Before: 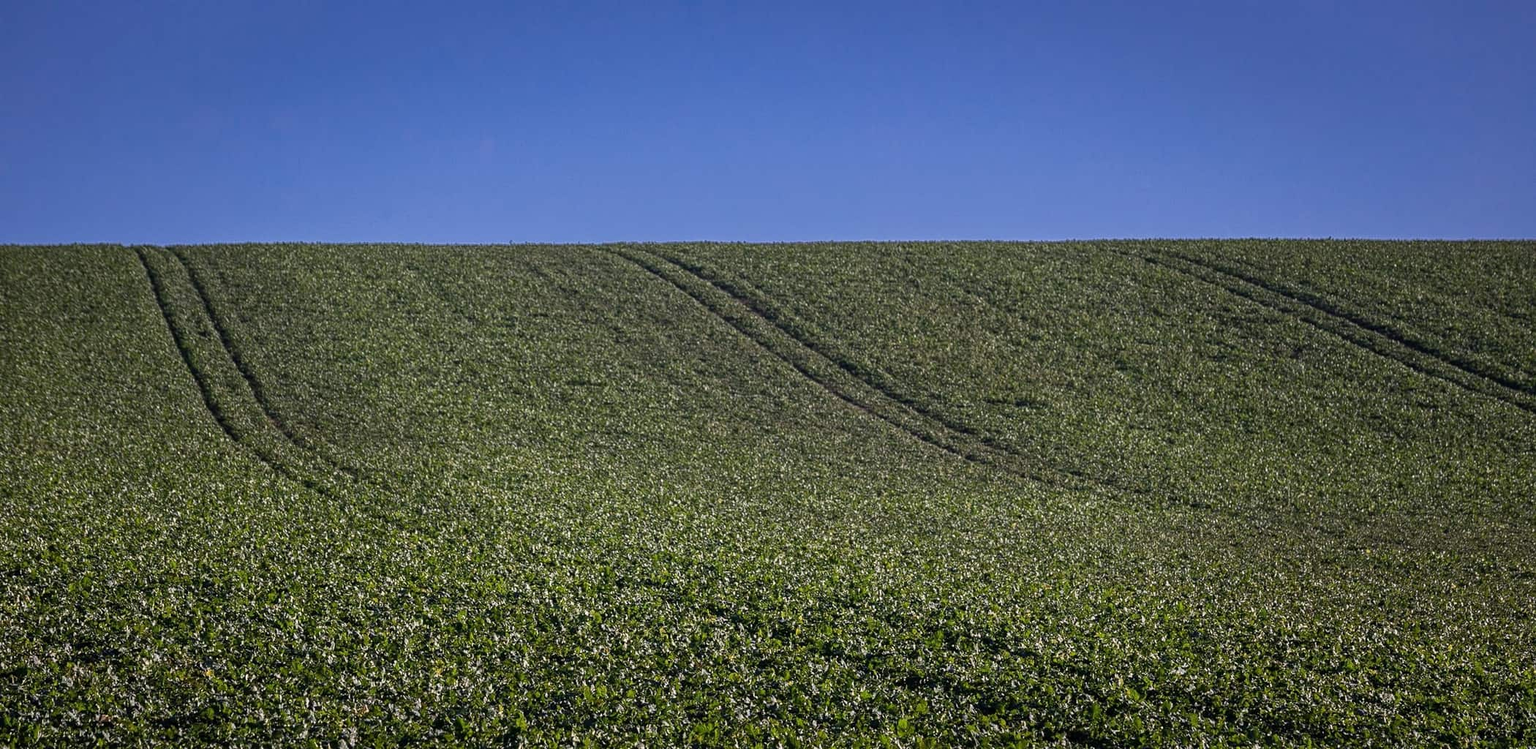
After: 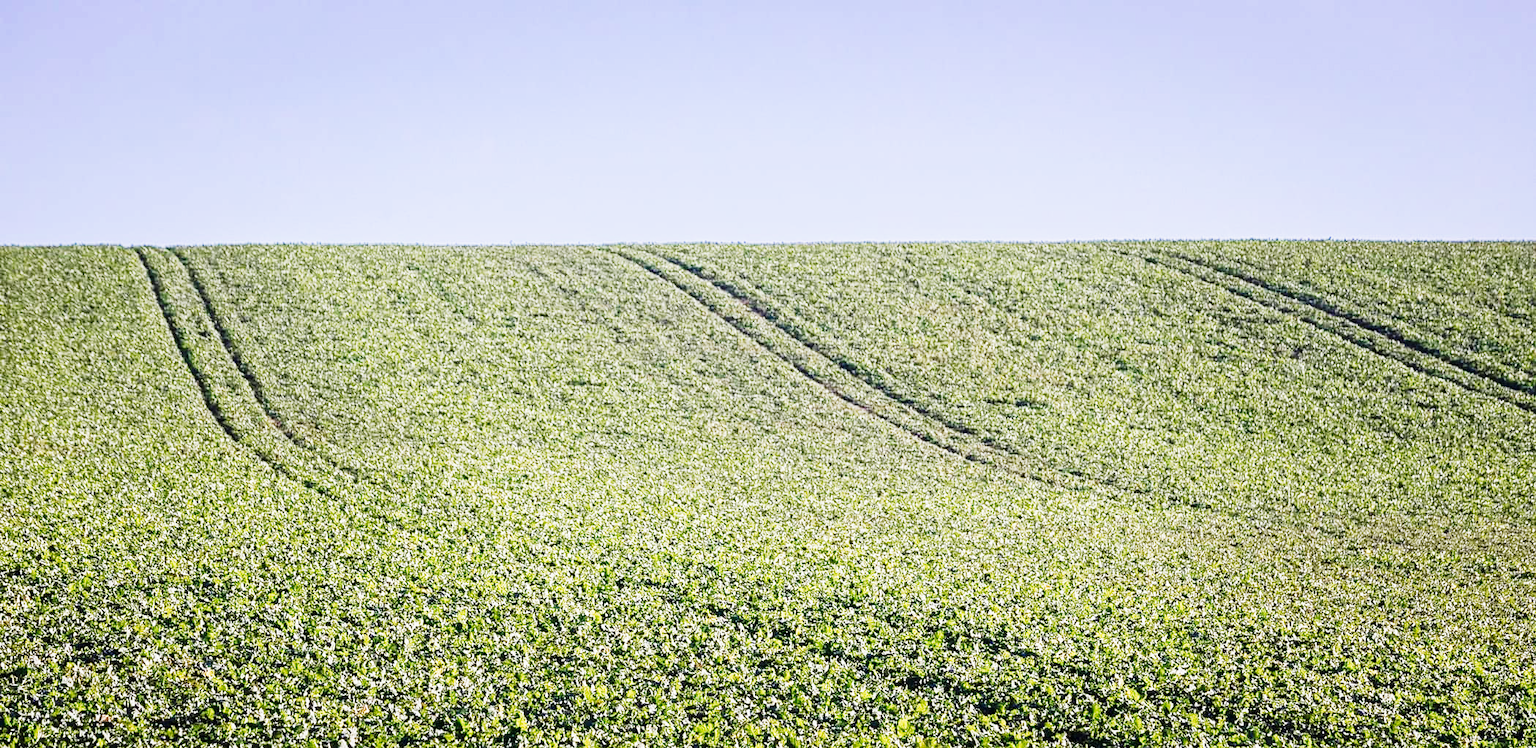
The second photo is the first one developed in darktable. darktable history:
tone curve: curves: ch0 [(0, 0) (0.417, 0.851) (1, 1)], preserve colors none
